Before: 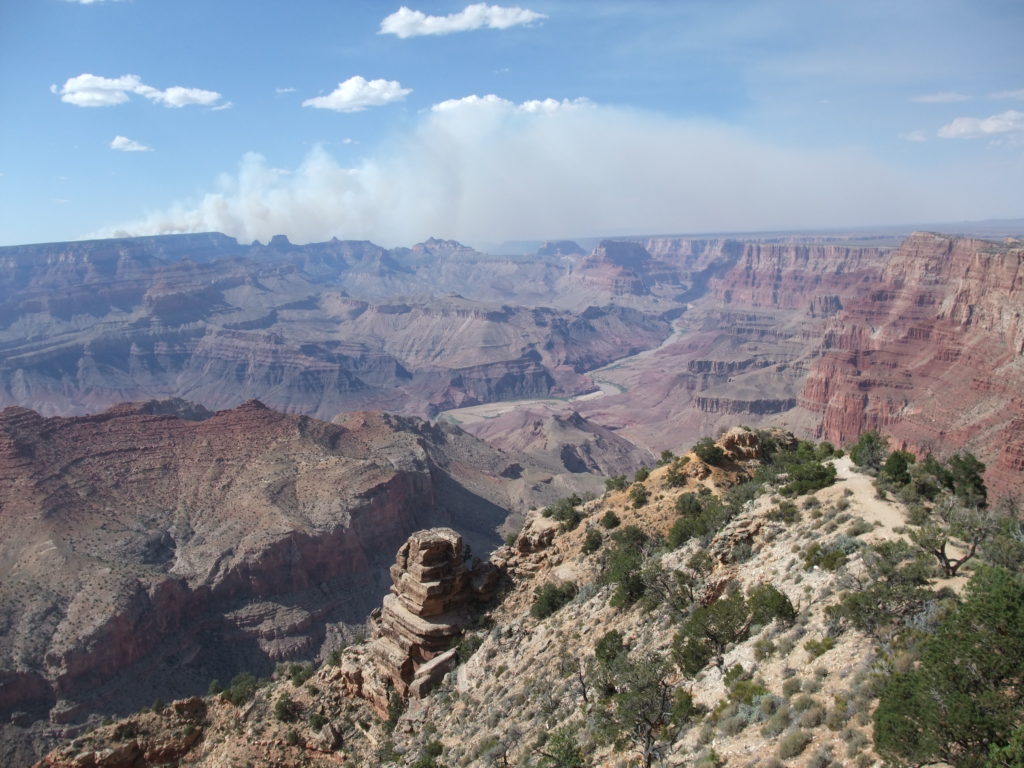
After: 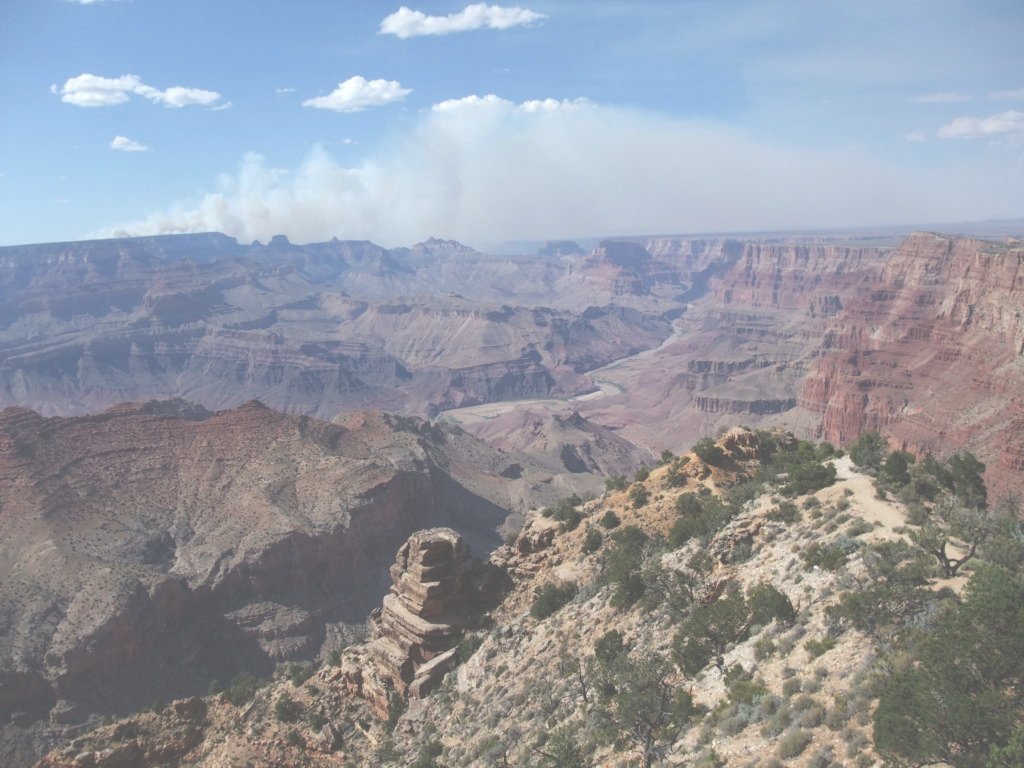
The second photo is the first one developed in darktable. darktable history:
exposure: black level correction -0.086, compensate highlight preservation false
levels: mode automatic, levels [0, 0.476, 0.951]
